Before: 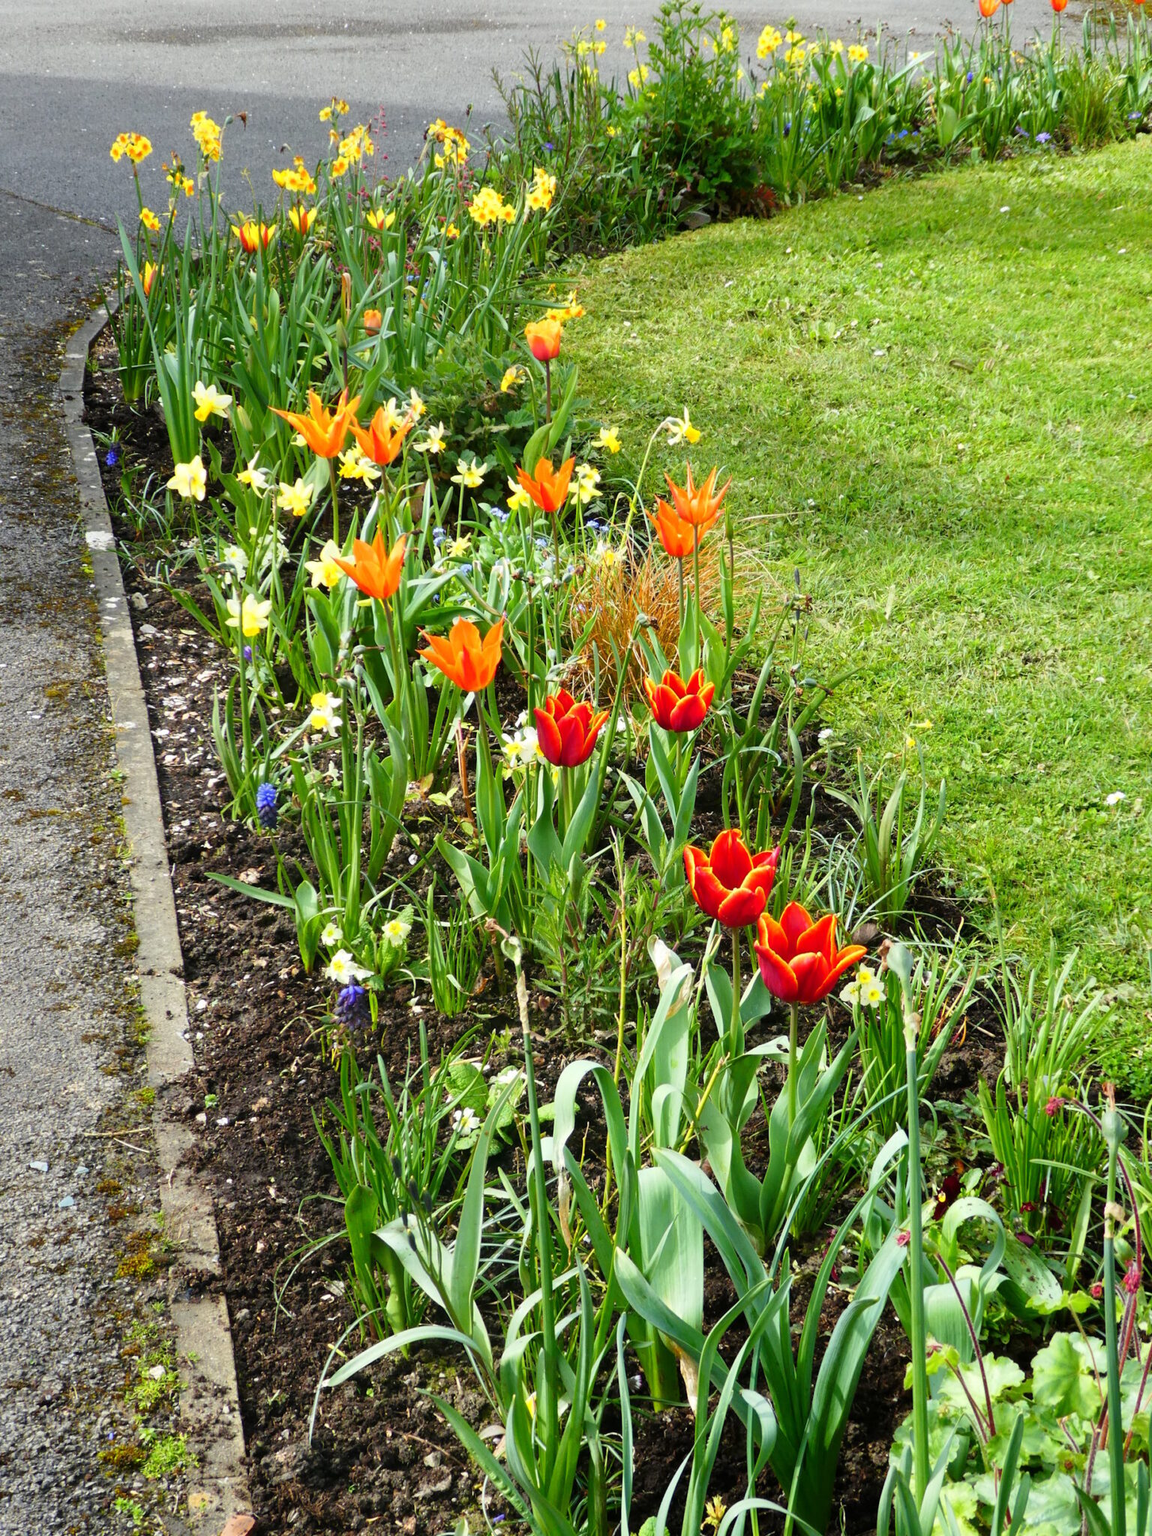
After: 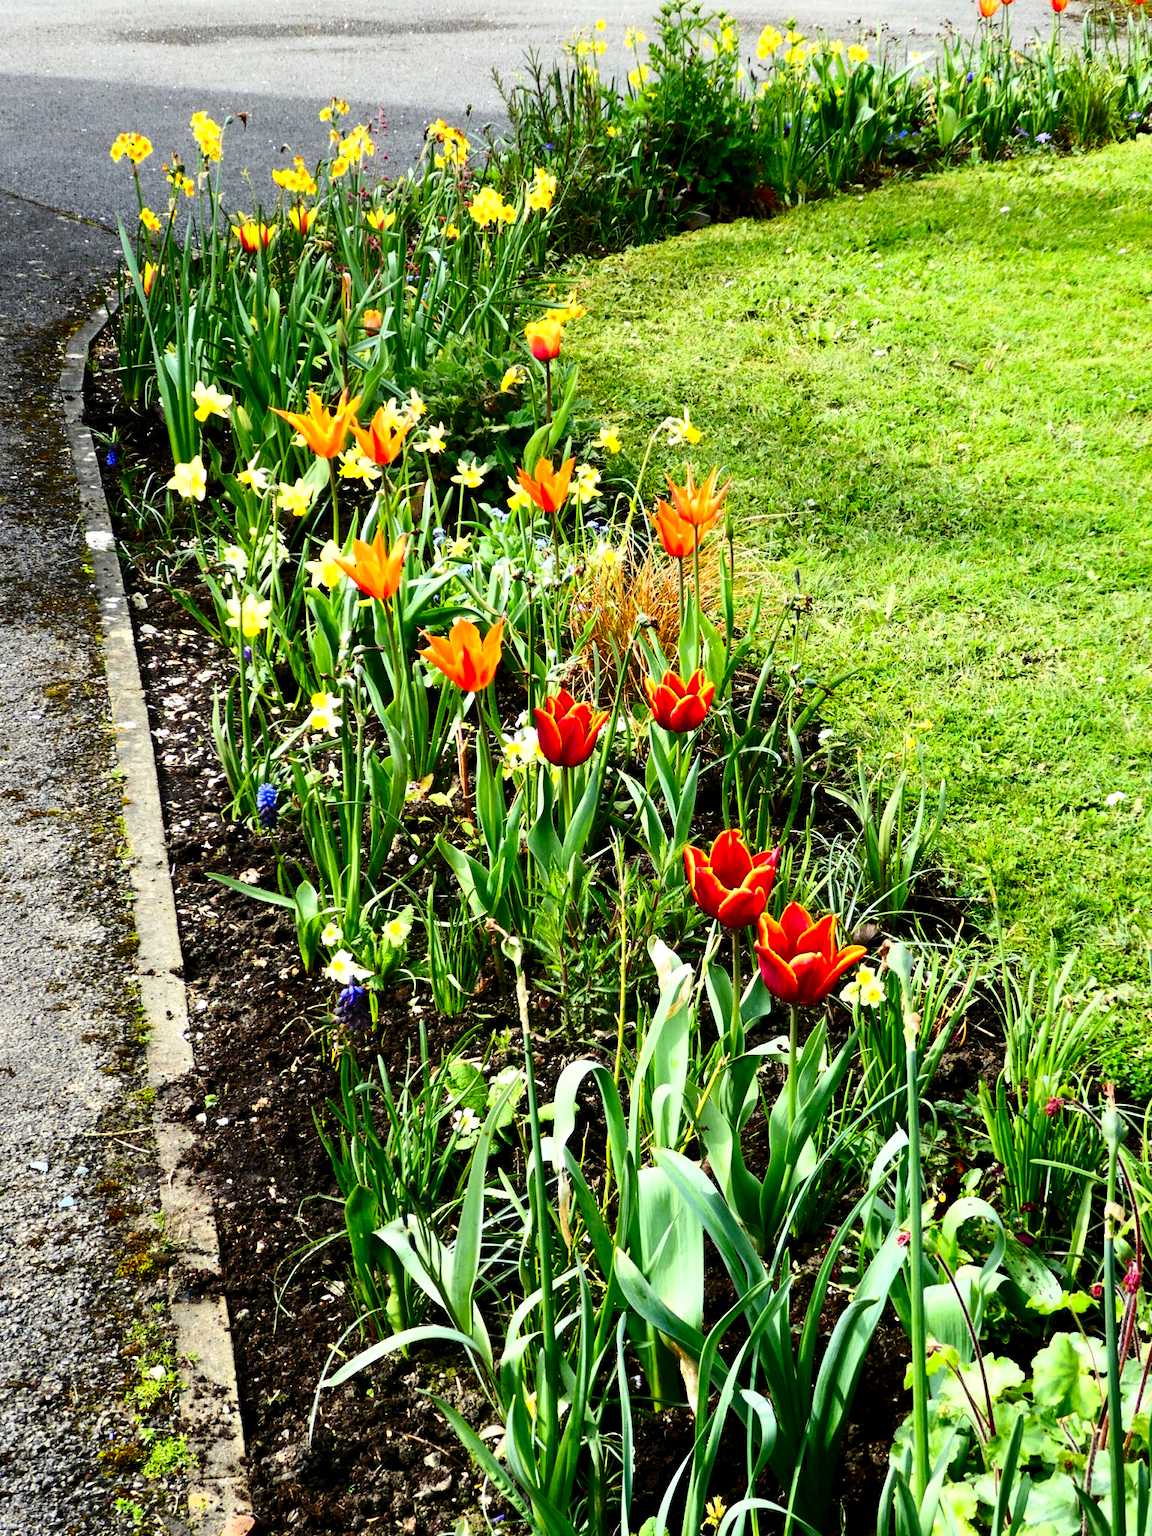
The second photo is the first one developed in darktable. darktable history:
contrast brightness saturation: contrast 0.32, brightness -0.08, saturation 0.17
levels: levels [0.016, 0.484, 0.953]
